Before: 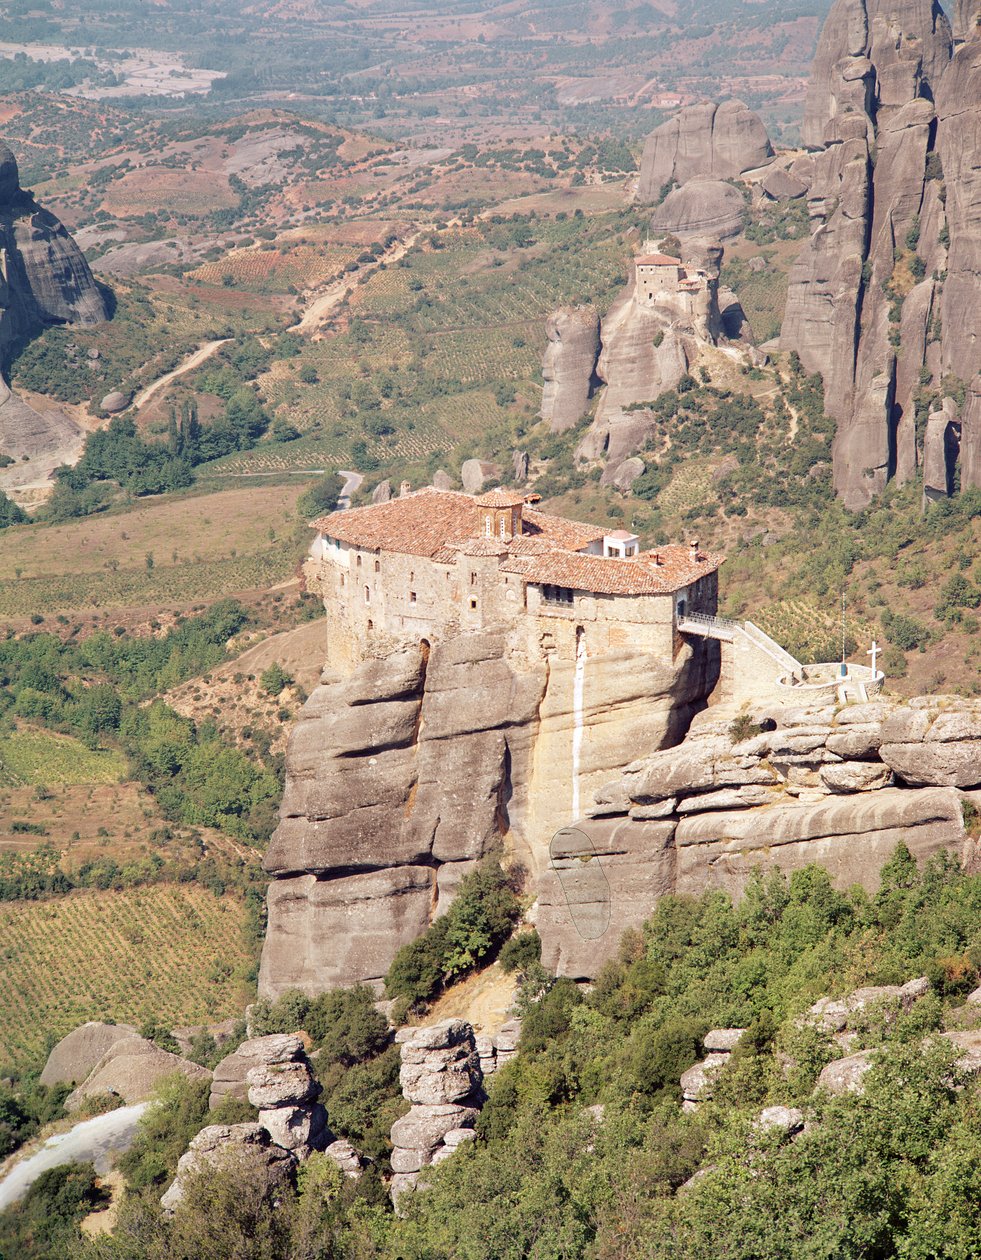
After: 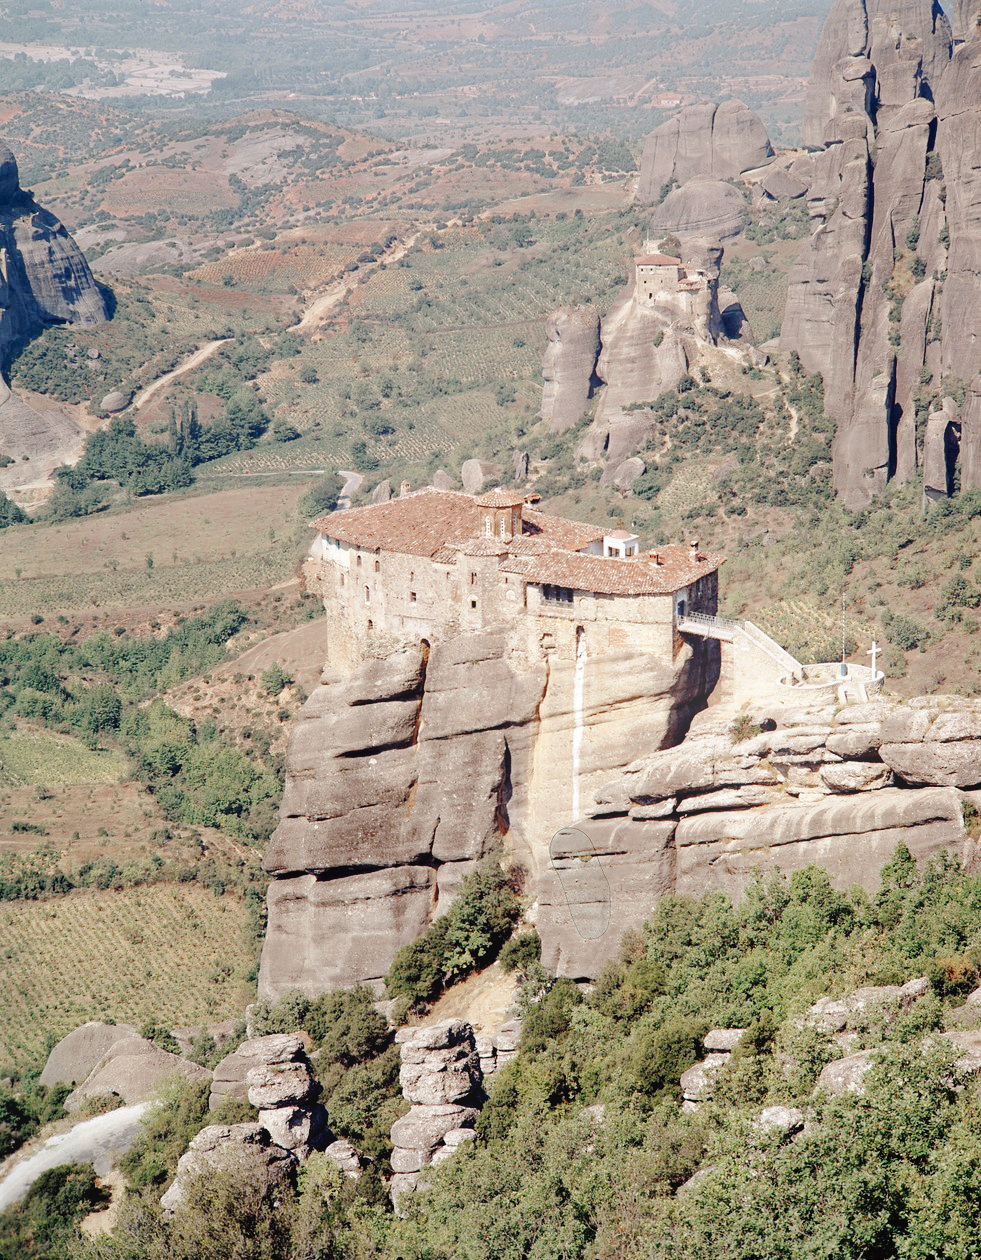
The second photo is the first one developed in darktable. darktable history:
color zones: curves: ch0 [(0, 0.5) (0.125, 0.4) (0.25, 0.5) (0.375, 0.4) (0.5, 0.4) (0.625, 0.6) (0.75, 0.6) (0.875, 0.5)]; ch1 [(0, 0.35) (0.125, 0.45) (0.25, 0.35) (0.375, 0.35) (0.5, 0.35) (0.625, 0.35) (0.75, 0.45) (0.875, 0.35)]; ch2 [(0, 0.6) (0.125, 0.5) (0.25, 0.5) (0.375, 0.6) (0.5, 0.6) (0.625, 0.5) (0.75, 0.5) (0.875, 0.5)]
bloom: size 15%, threshold 97%, strength 7%
tone curve: curves: ch0 [(0, 0) (0.003, 0.026) (0.011, 0.025) (0.025, 0.022) (0.044, 0.022) (0.069, 0.028) (0.1, 0.041) (0.136, 0.062) (0.177, 0.103) (0.224, 0.167) (0.277, 0.242) (0.335, 0.343) (0.399, 0.452) (0.468, 0.539) (0.543, 0.614) (0.623, 0.683) (0.709, 0.749) (0.801, 0.827) (0.898, 0.918) (1, 1)], preserve colors none
